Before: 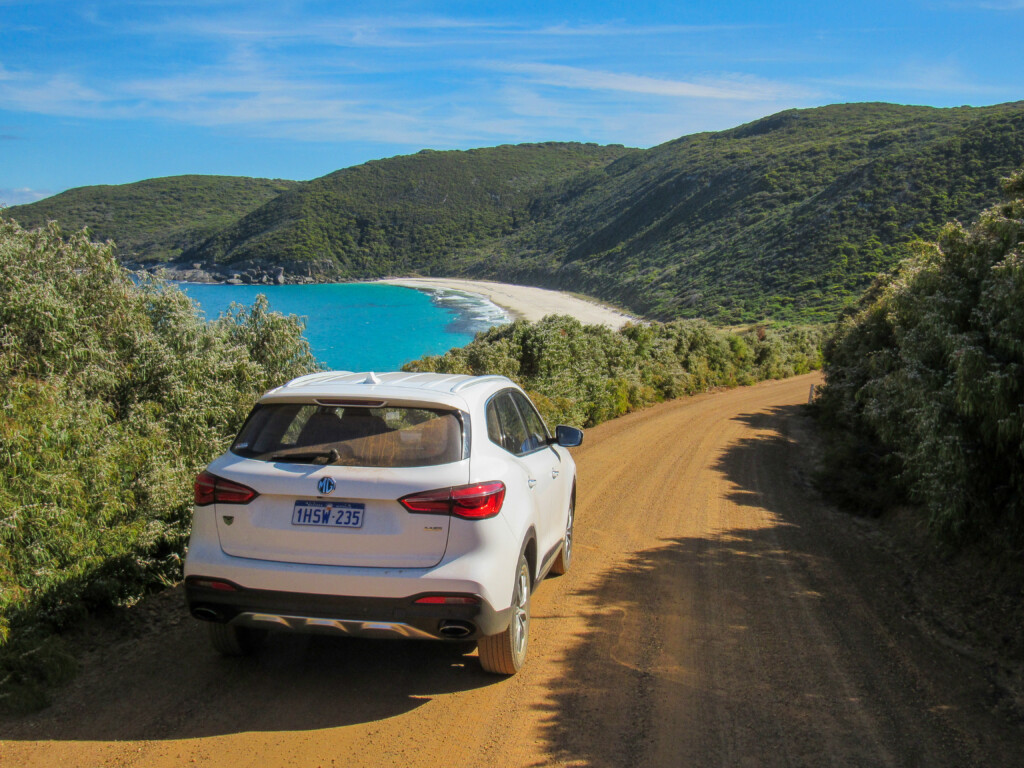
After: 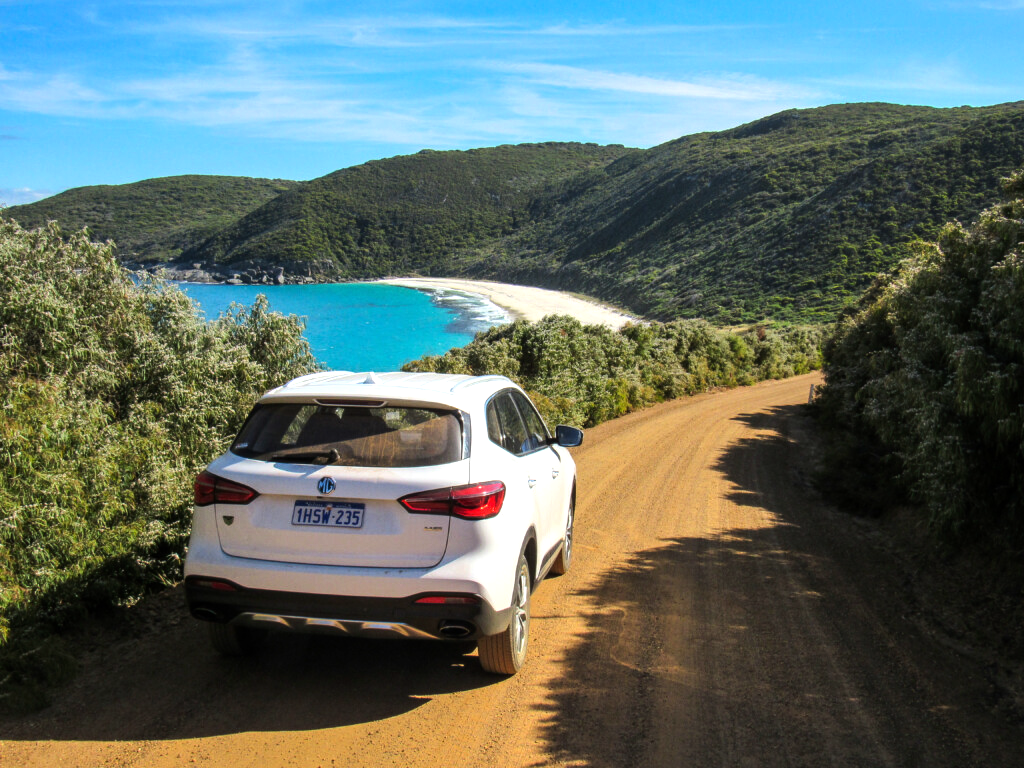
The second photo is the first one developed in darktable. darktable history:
exposure: exposure -0.01 EV, compensate highlight preservation false
tone equalizer: -8 EV -0.75 EV, -7 EV -0.7 EV, -6 EV -0.6 EV, -5 EV -0.4 EV, -3 EV 0.4 EV, -2 EV 0.6 EV, -1 EV 0.7 EV, +0 EV 0.75 EV, edges refinement/feathering 500, mask exposure compensation -1.57 EV, preserve details no
